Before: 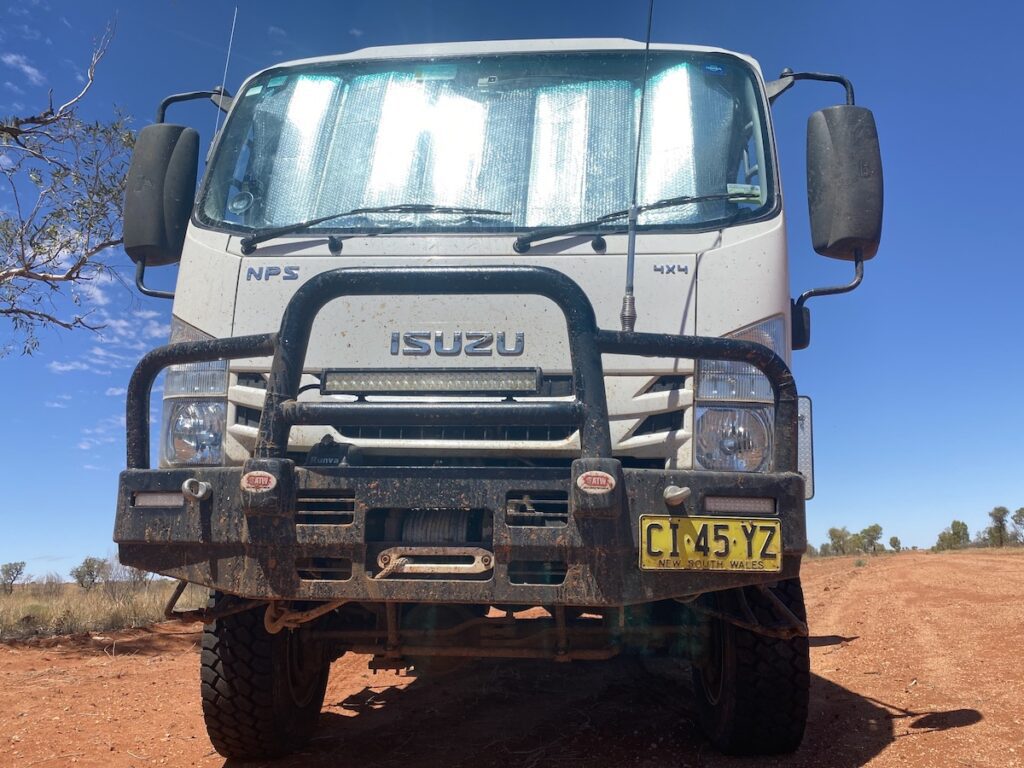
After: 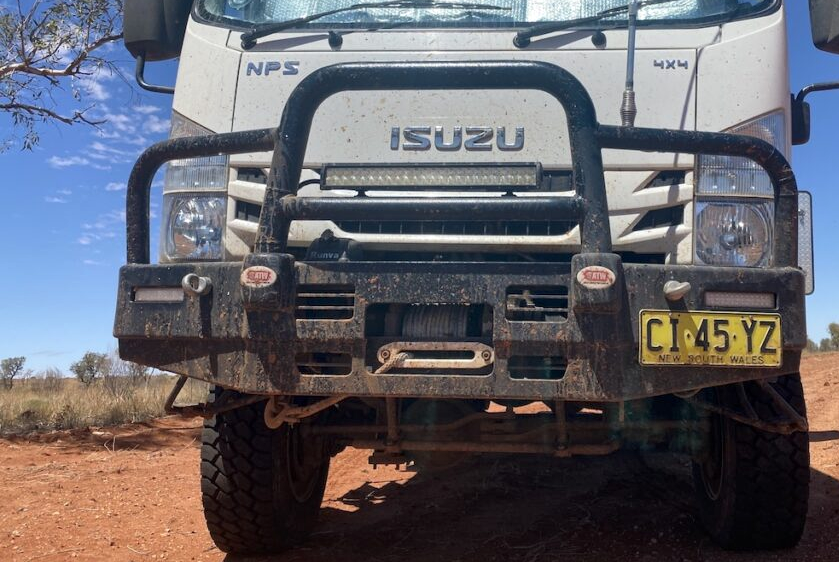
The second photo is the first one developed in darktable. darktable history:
local contrast: mode bilateral grid, contrast 20, coarseness 50, detail 128%, midtone range 0.2
crop: top 26.742%, right 17.997%
